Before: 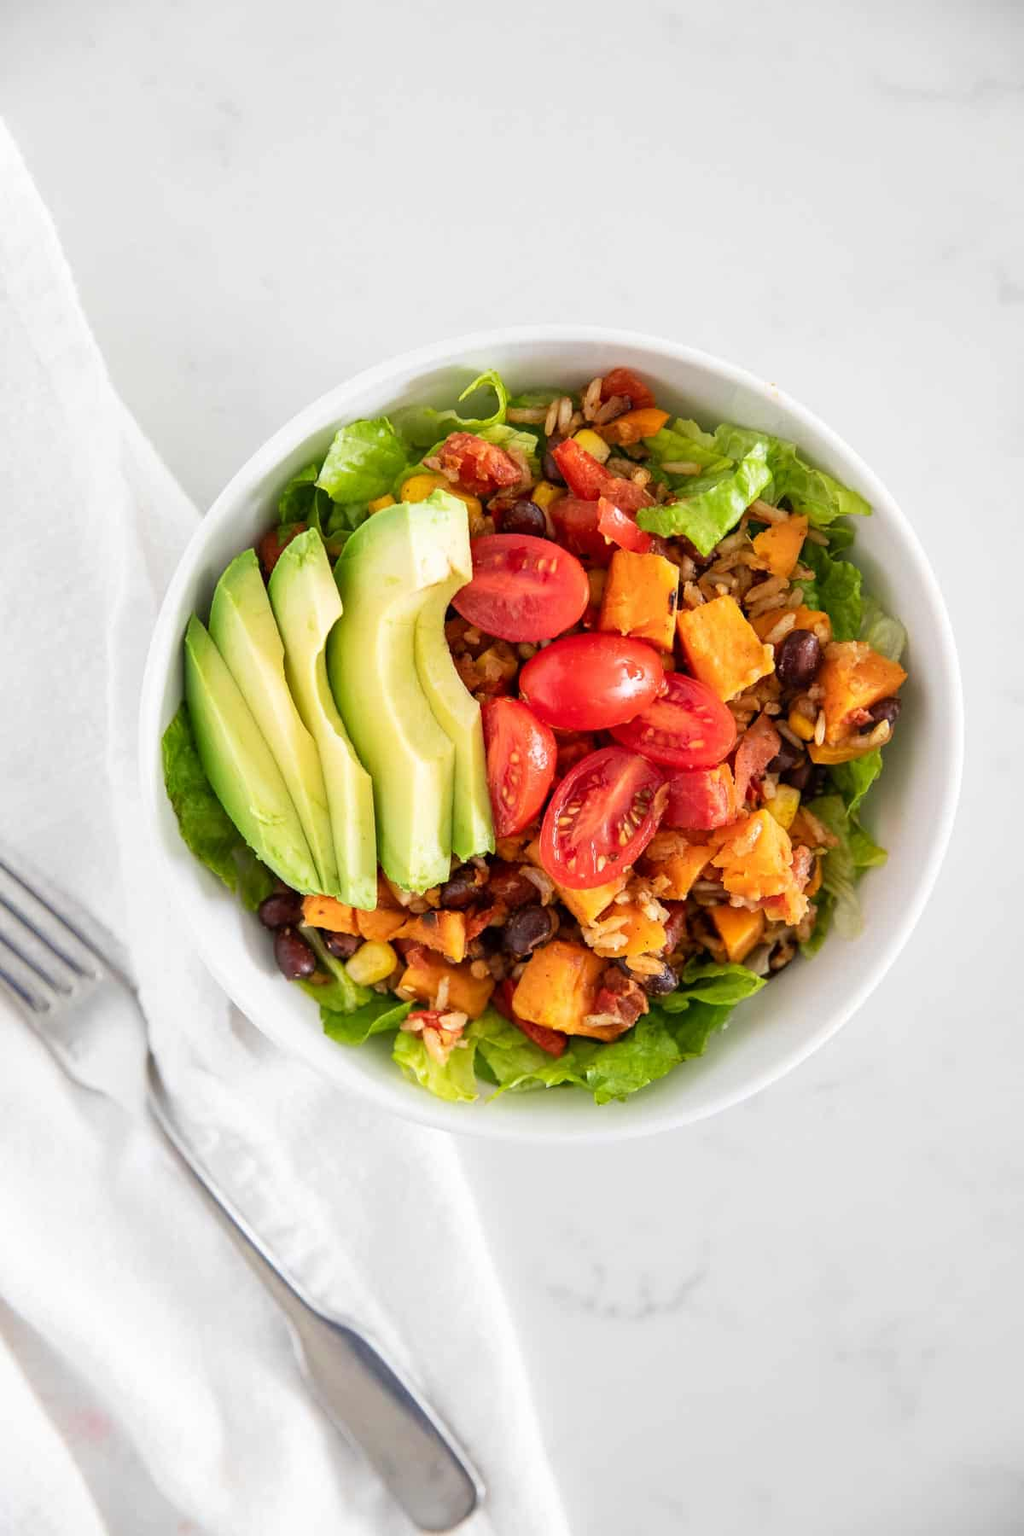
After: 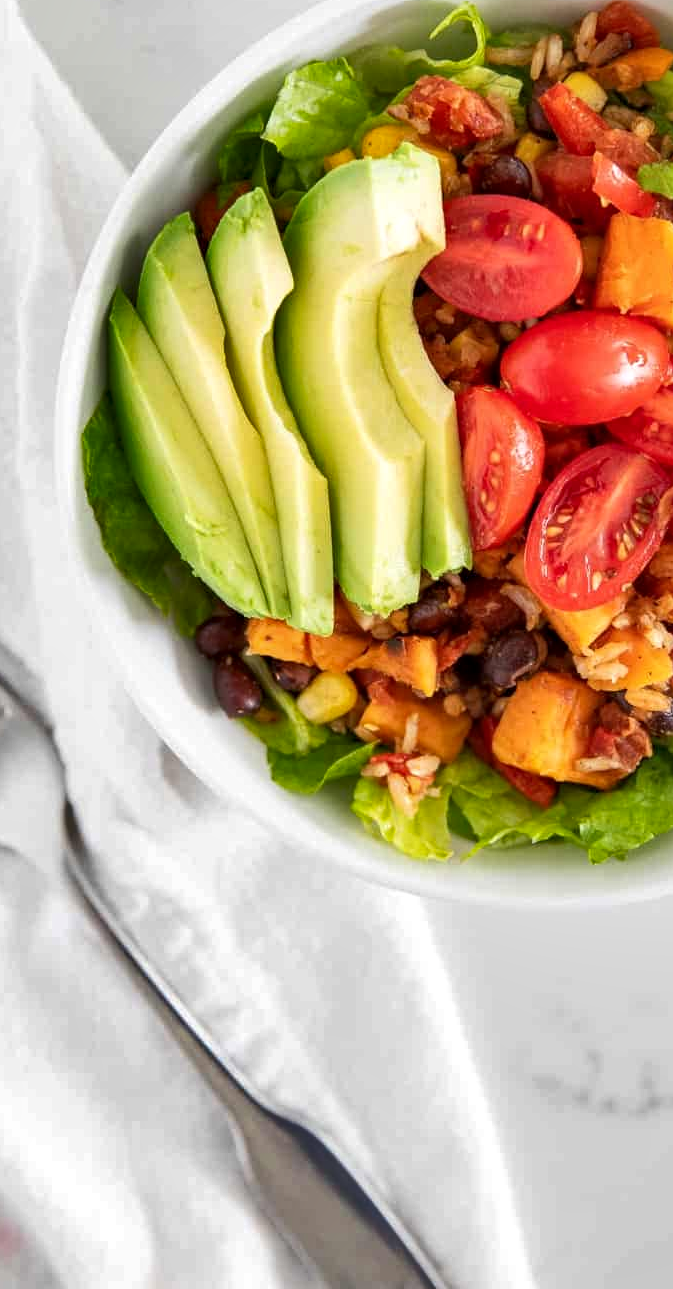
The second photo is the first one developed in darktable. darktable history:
shadows and highlights: soften with gaussian
crop: left 9.069%, top 23.989%, right 34.766%, bottom 4.362%
local contrast: highlights 103%, shadows 102%, detail 119%, midtone range 0.2
